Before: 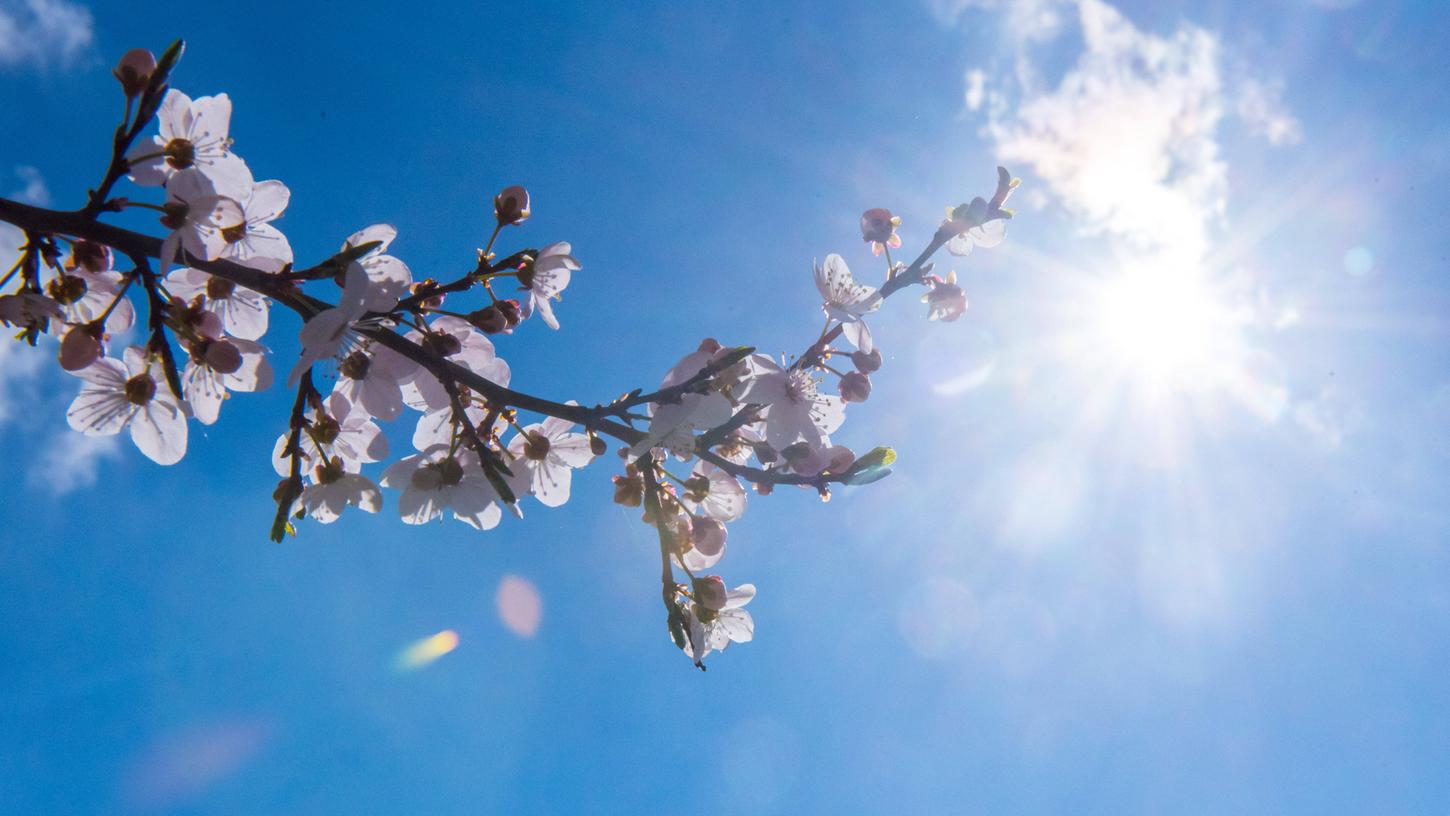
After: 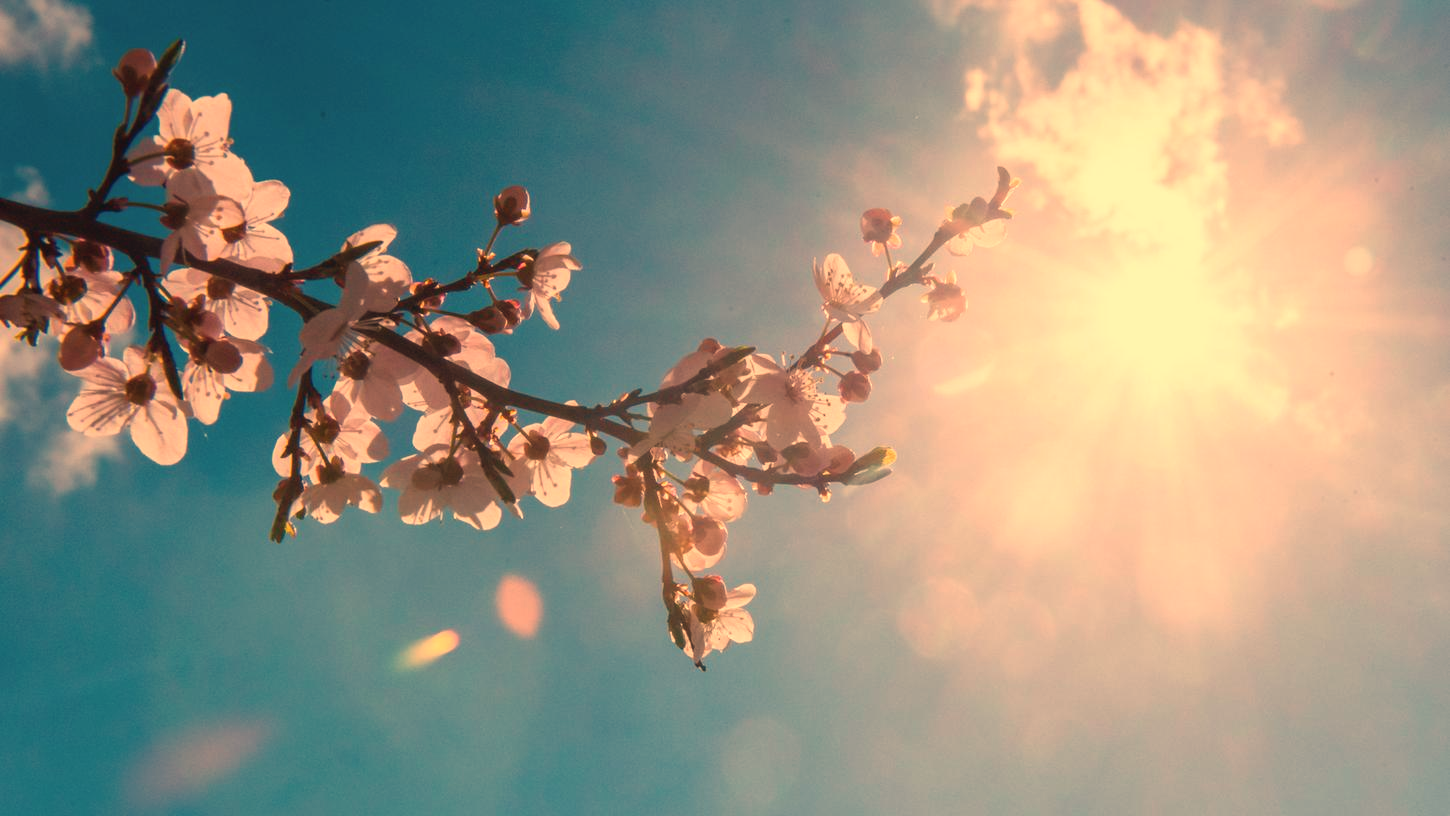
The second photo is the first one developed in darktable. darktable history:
white balance: red 1.467, blue 0.684
contrast brightness saturation: contrast -0.08, brightness -0.04, saturation -0.11
